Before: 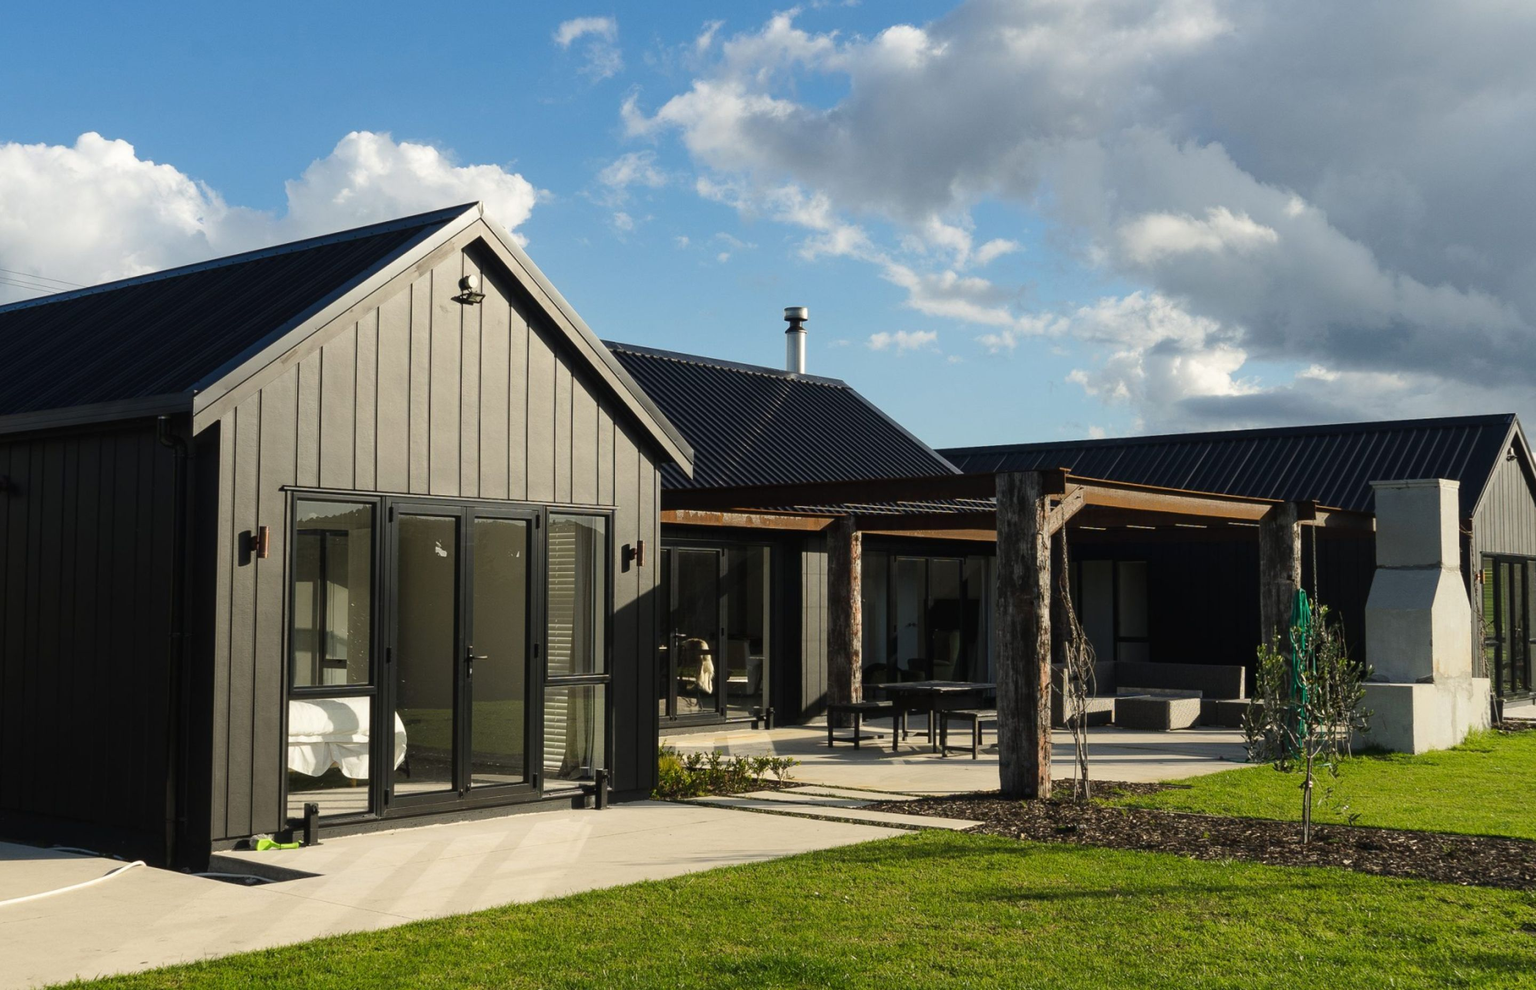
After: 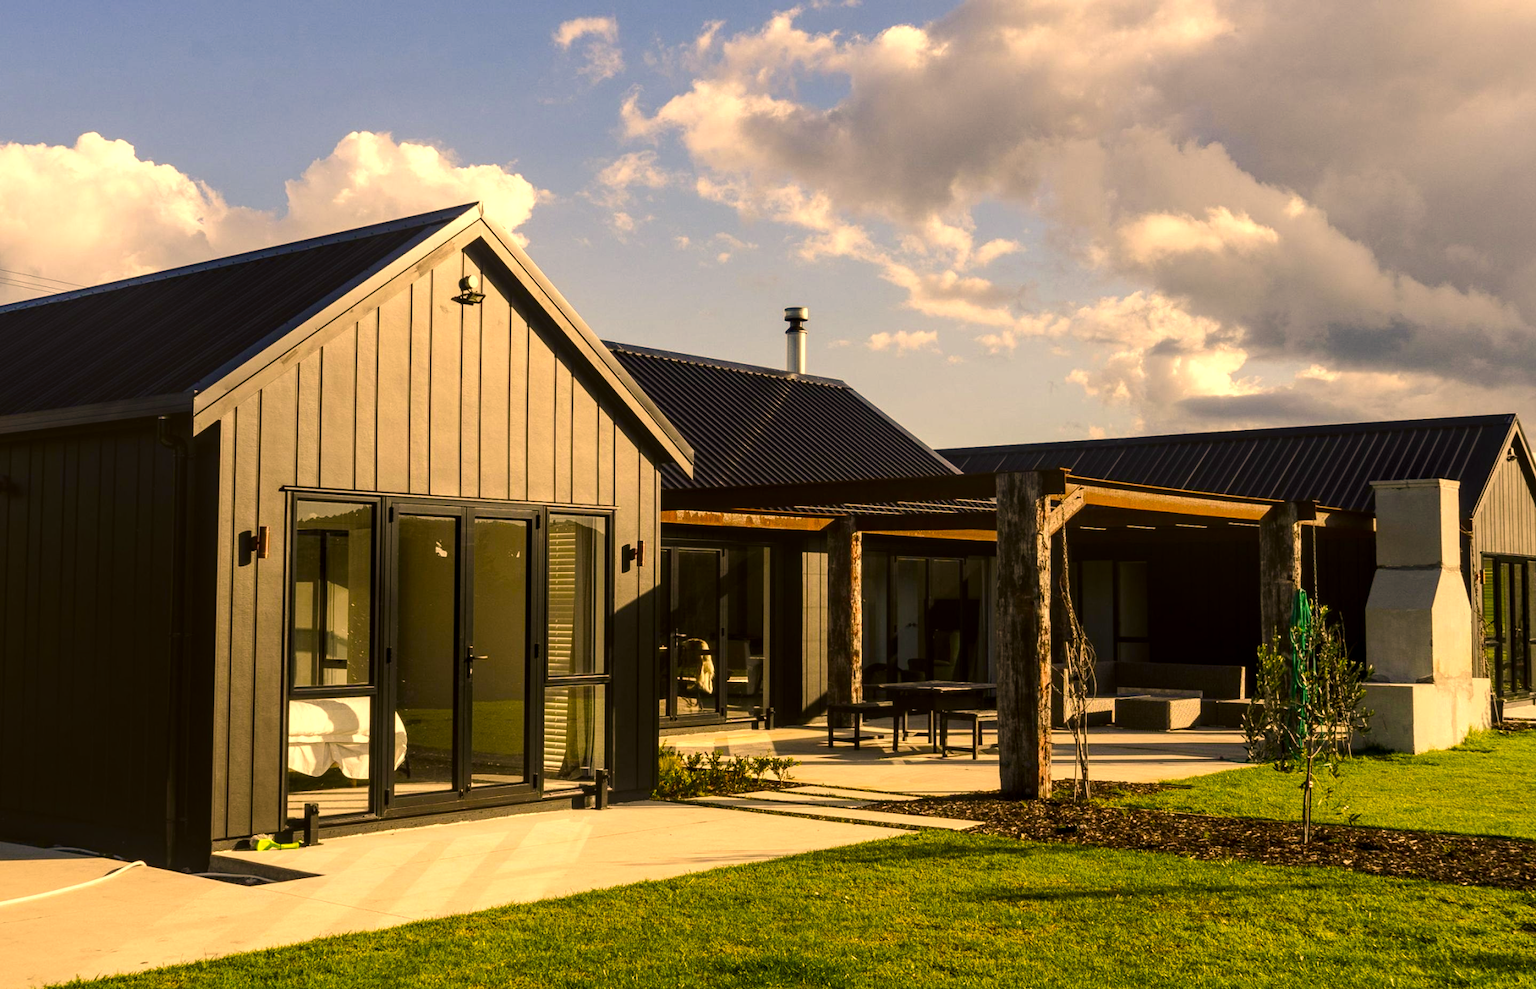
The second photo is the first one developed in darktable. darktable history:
local contrast: detail 130%
color balance rgb: perceptual saturation grading › global saturation 24.016%, perceptual saturation grading › highlights -24.382%, perceptual saturation grading › mid-tones 24.283%, perceptual saturation grading › shadows 39.352%
tone equalizer: -8 EV -0.428 EV, -7 EV -0.415 EV, -6 EV -0.308 EV, -5 EV -0.195 EV, -3 EV 0.228 EV, -2 EV 0.322 EV, -1 EV 0.374 EV, +0 EV 0.422 EV, edges refinement/feathering 500, mask exposure compensation -1.57 EV, preserve details no
color correction: highlights a* 18.07, highlights b* 34.77, shadows a* 1.31, shadows b* 5.81, saturation 1.02
